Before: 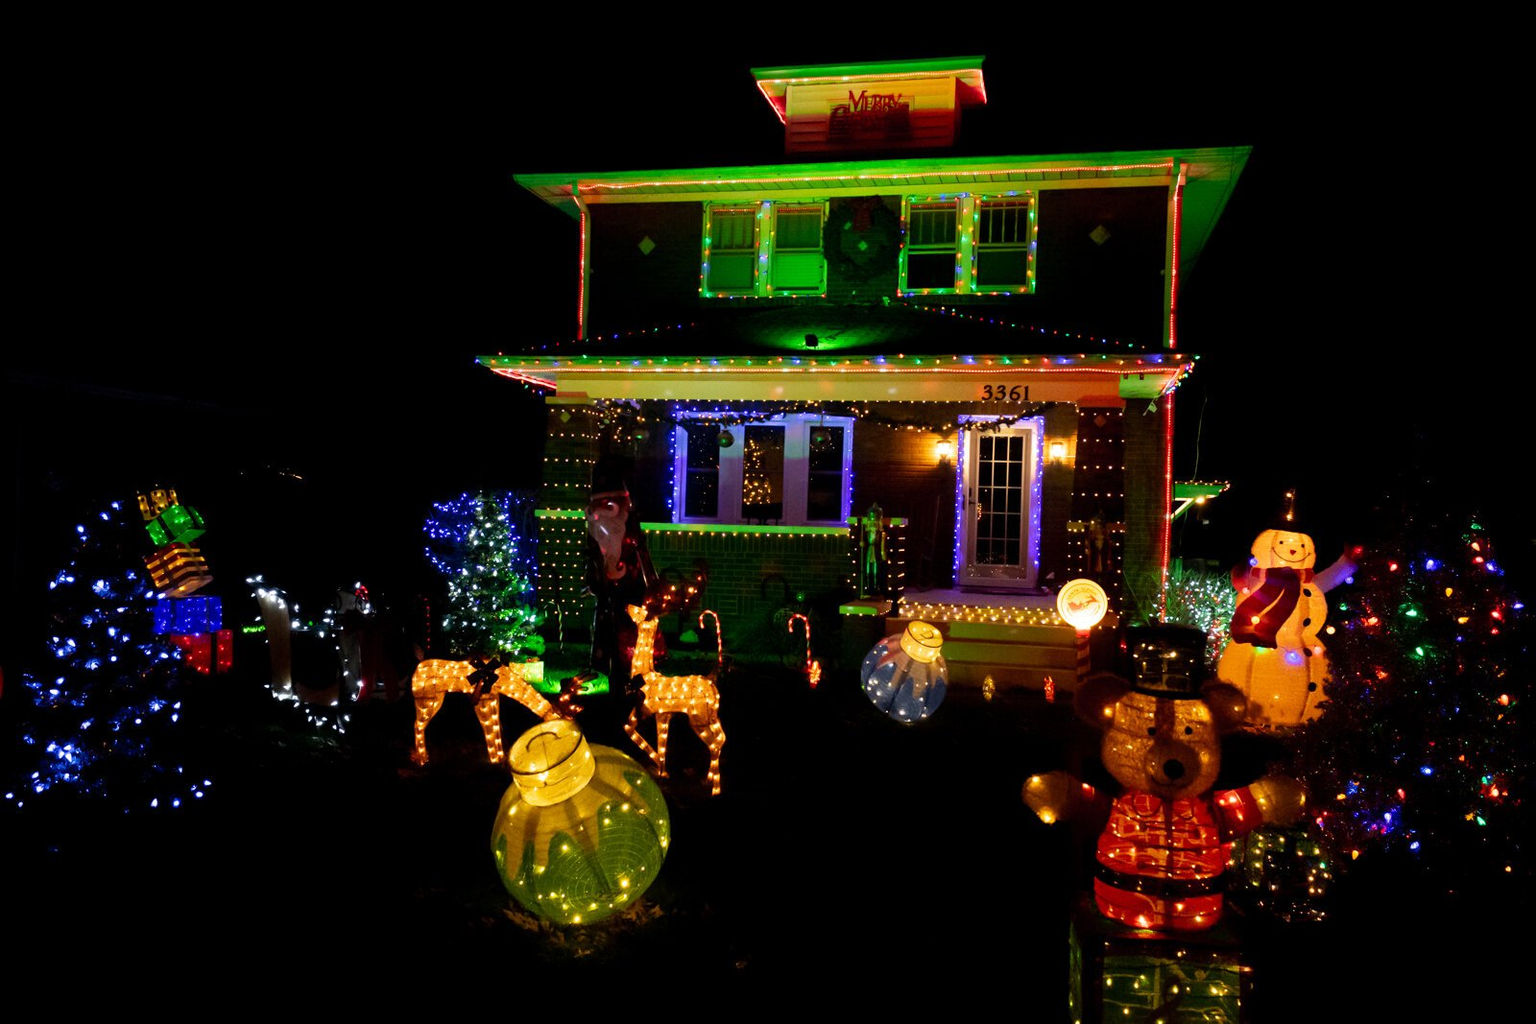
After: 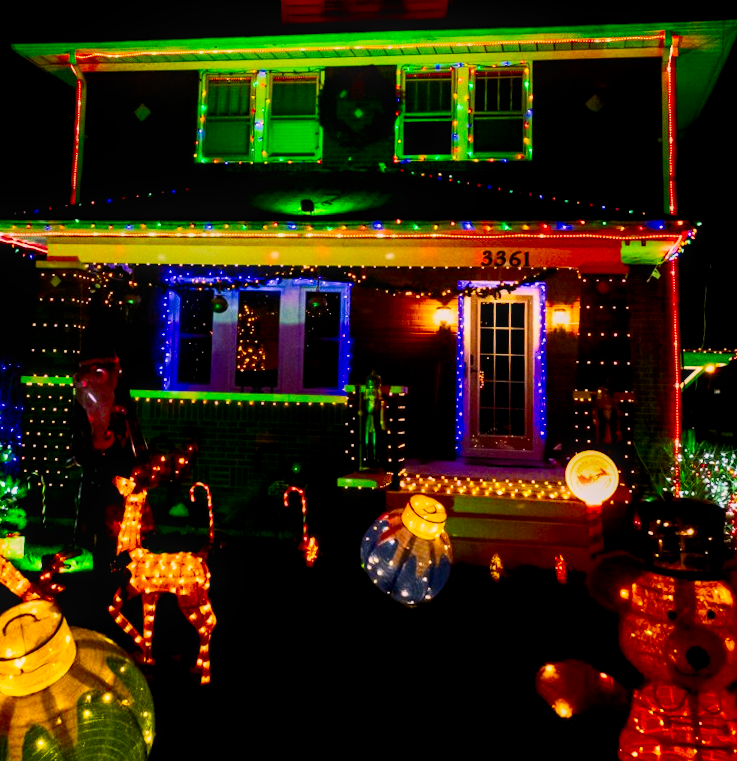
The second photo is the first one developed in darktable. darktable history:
rgb levels: preserve colors max RGB
sharpen: radius 2.883, amount 0.868, threshold 47.523
local contrast: detail 130%
rotate and perspective: rotation 0.215°, lens shift (vertical) -0.139, crop left 0.069, crop right 0.939, crop top 0.002, crop bottom 0.996
contrast brightness saturation: contrast 0.4, brightness 0.05, saturation 0.25
color correction: highlights a* 7.34, highlights b* 4.37
crop: left 32.075%, top 10.976%, right 18.355%, bottom 17.596%
filmic rgb: black relative exposure -8.79 EV, white relative exposure 4.98 EV, threshold 6 EV, target black luminance 0%, hardness 3.77, latitude 66.34%, contrast 0.822, highlights saturation mix 10%, shadows ↔ highlights balance 20%, add noise in highlights 0.1, color science v4 (2020), iterations of high-quality reconstruction 0, type of noise poissonian, enable highlight reconstruction true
